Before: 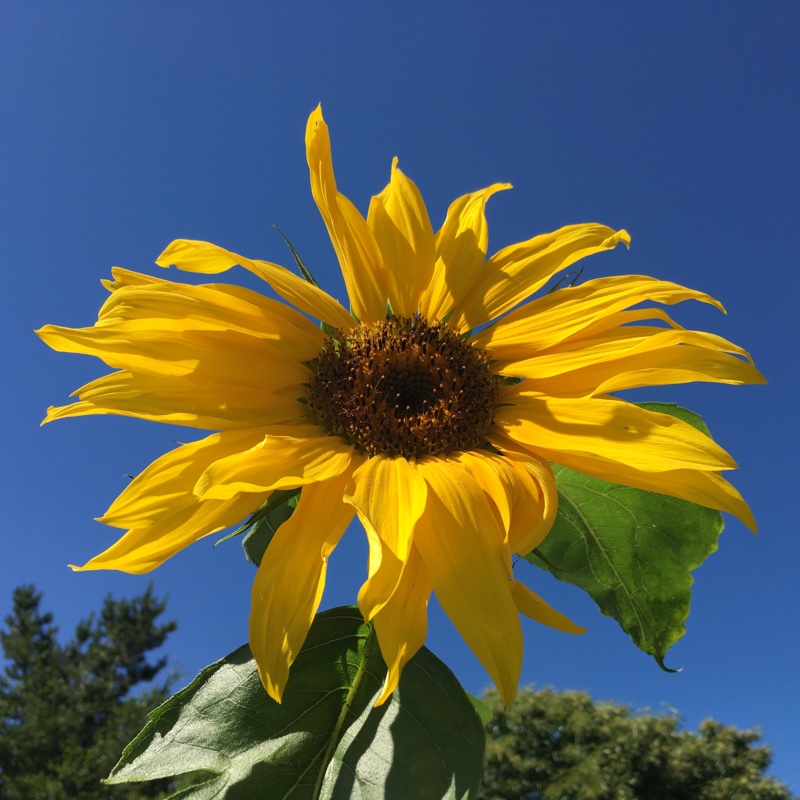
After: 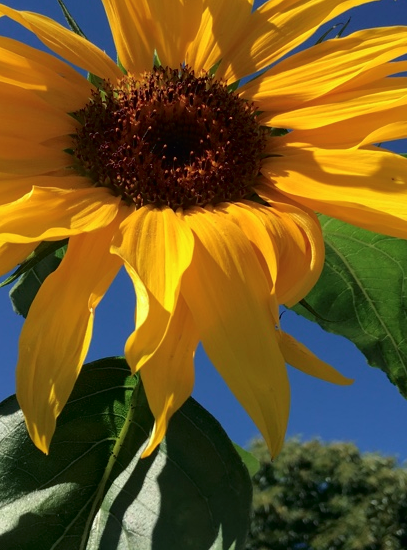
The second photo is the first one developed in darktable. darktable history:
crop and rotate: left 29.237%, top 31.152%, right 19.807%
tone curve: curves: ch0 [(0, 0) (0.106, 0.041) (0.256, 0.197) (0.37, 0.336) (0.513, 0.481) (0.667, 0.629) (1, 1)]; ch1 [(0, 0) (0.502, 0.505) (0.553, 0.577) (1, 1)]; ch2 [(0, 0) (0.5, 0.495) (0.56, 0.544) (1, 1)], color space Lab, independent channels, preserve colors none
